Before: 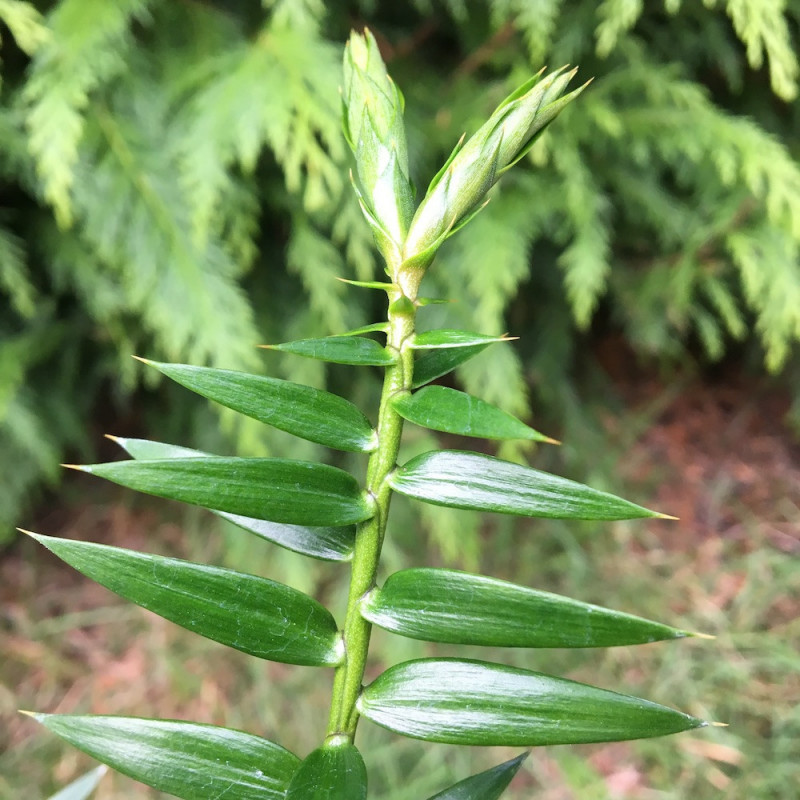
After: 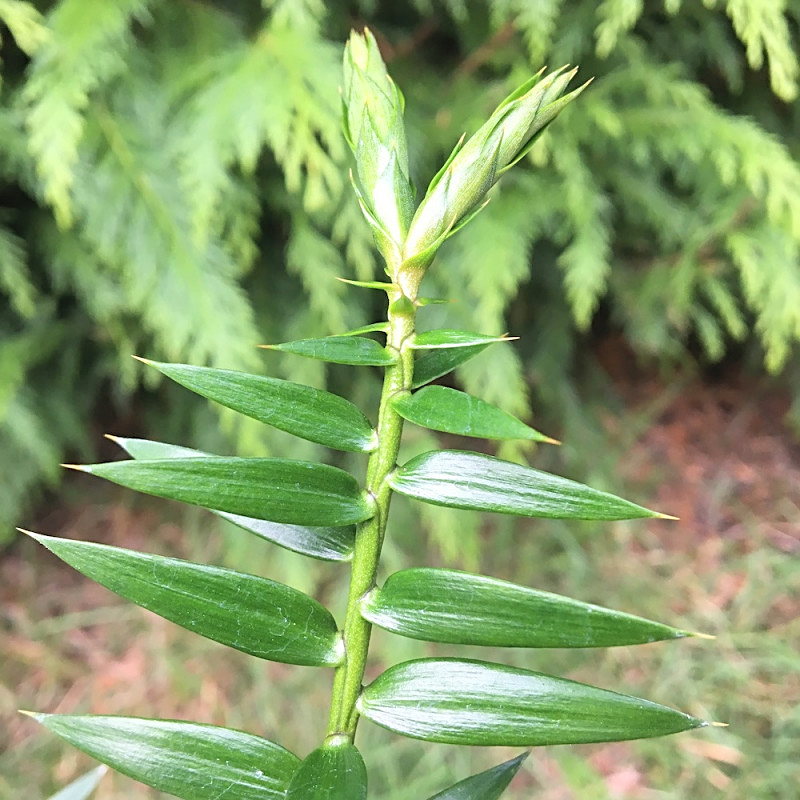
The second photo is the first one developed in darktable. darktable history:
contrast brightness saturation: brightness 0.13
sharpen: radius 1.967
